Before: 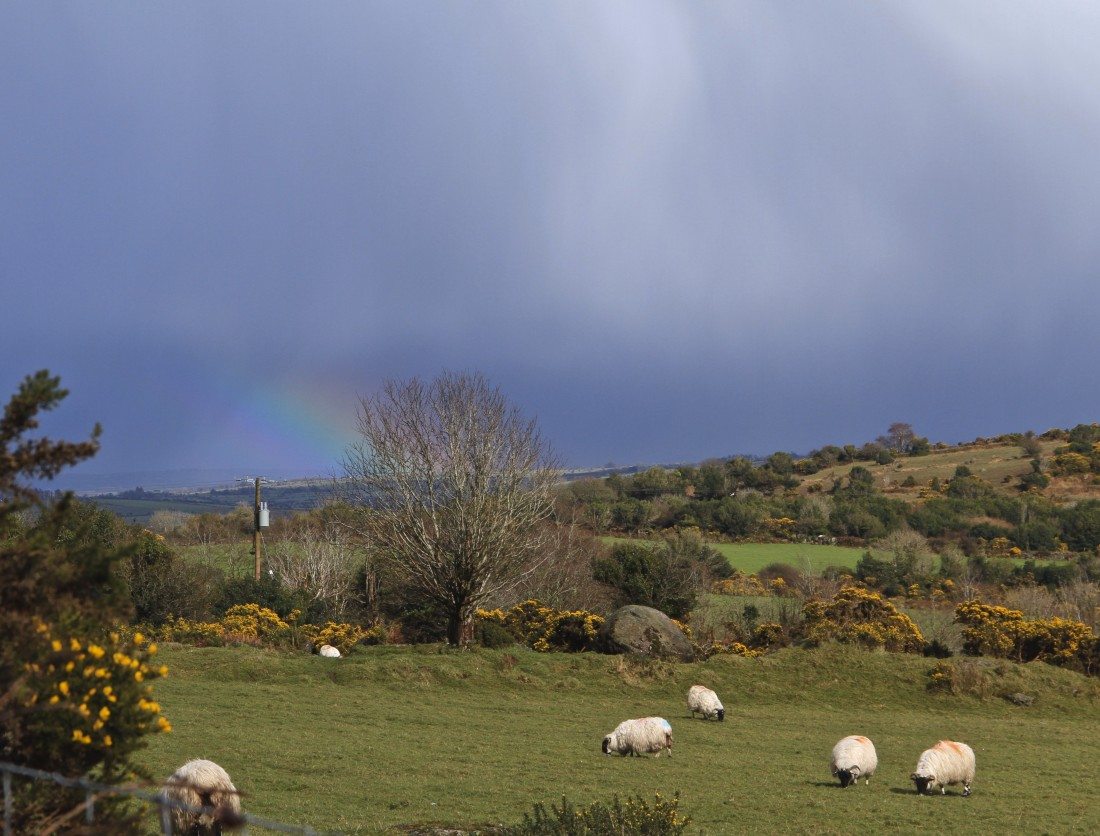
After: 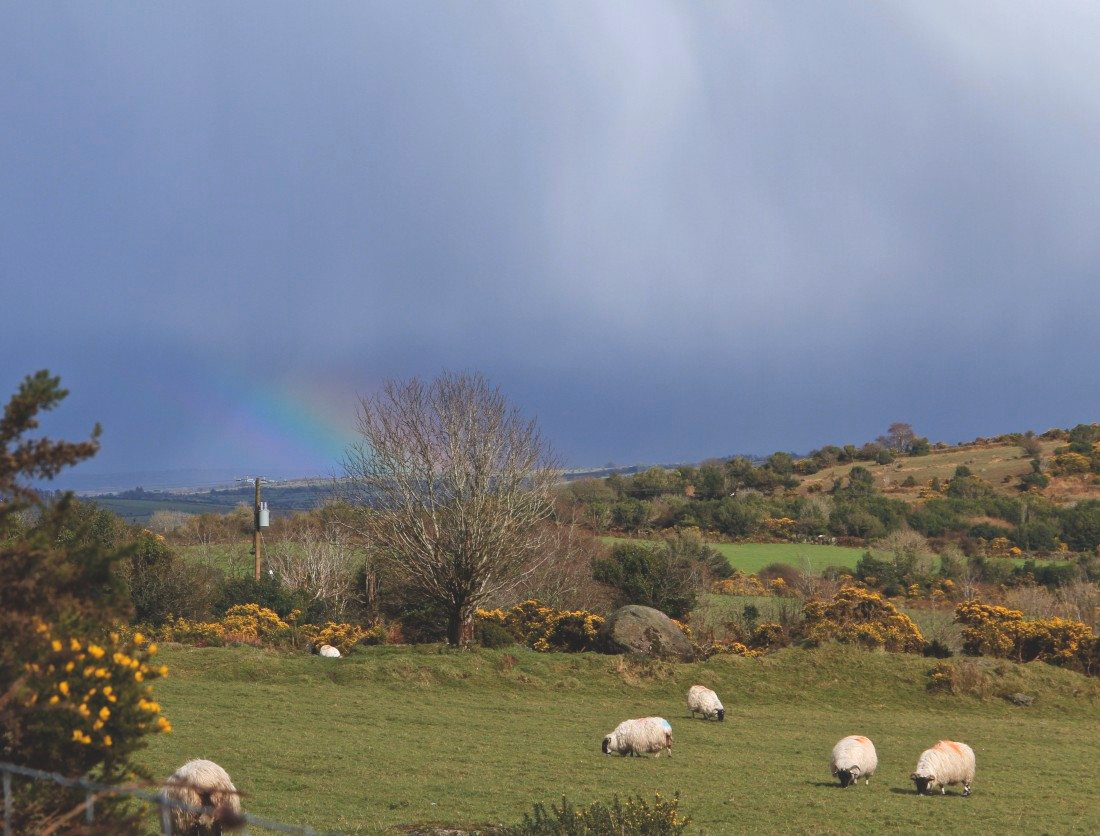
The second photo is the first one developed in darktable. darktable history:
color balance: lift [1.01, 1, 1, 1], gamma [1.097, 1, 1, 1], gain [0.85, 1, 1, 1]
exposure: exposure 0.178 EV, compensate exposure bias true, compensate highlight preservation false
